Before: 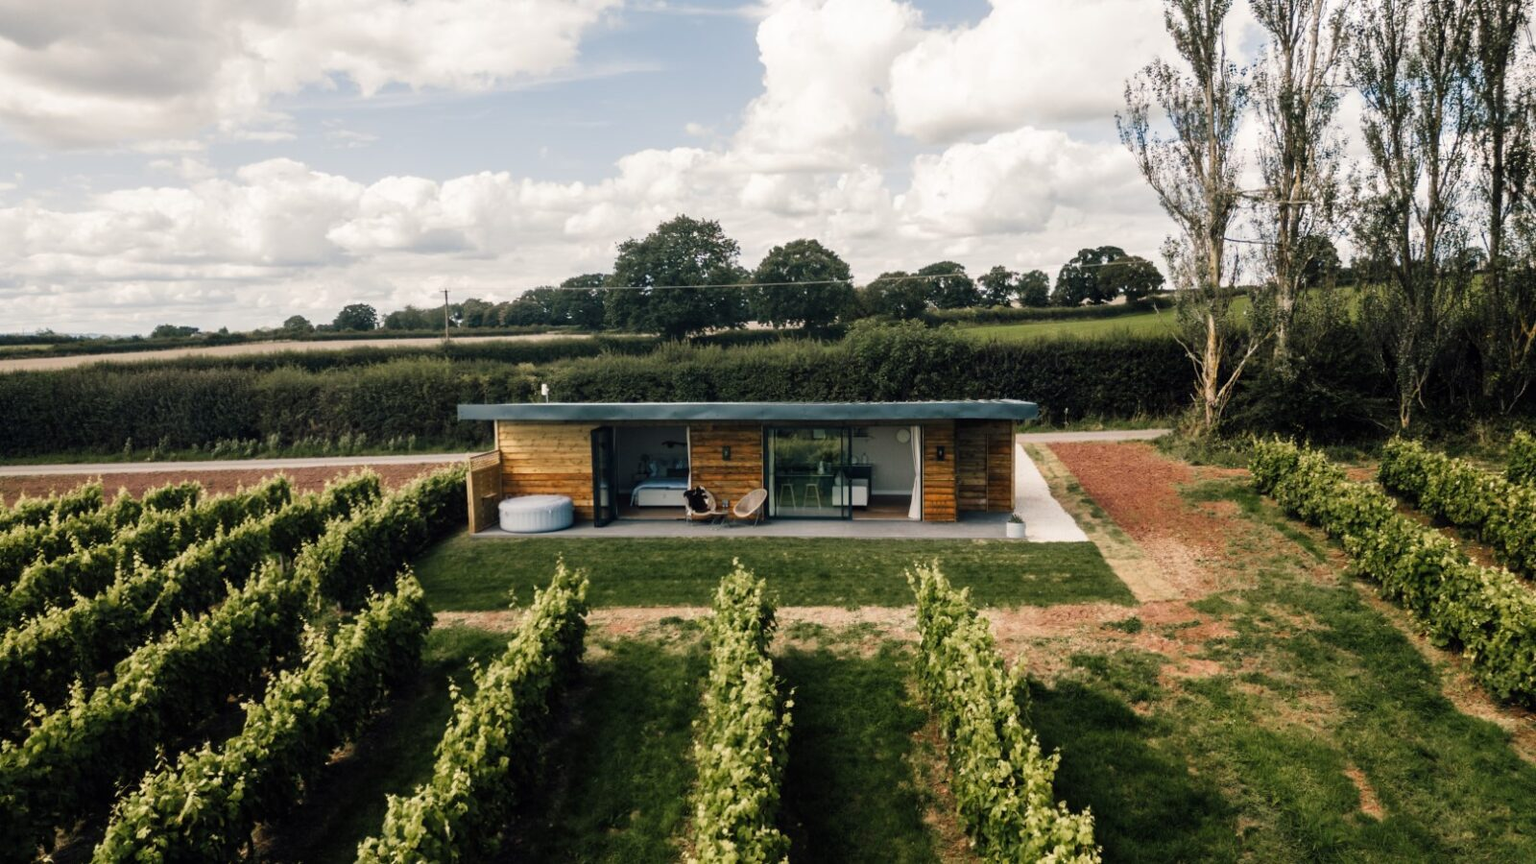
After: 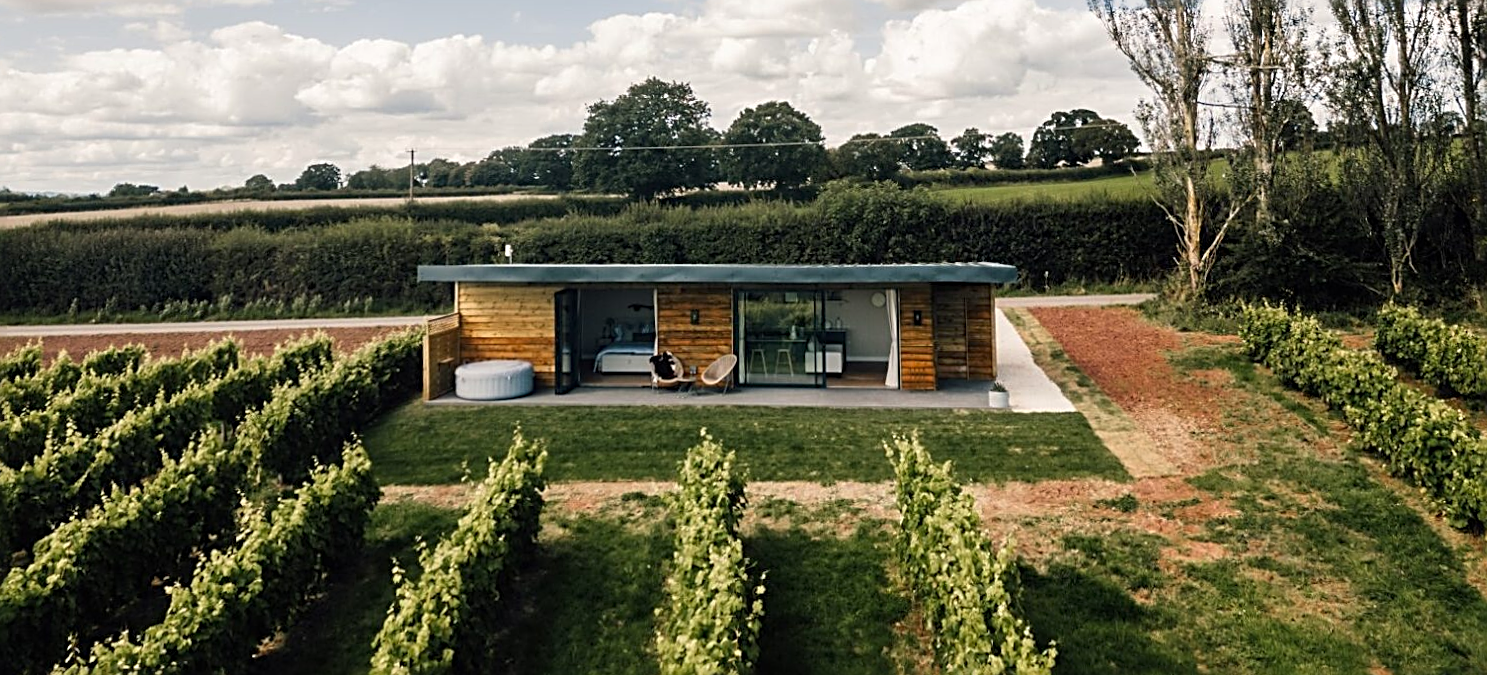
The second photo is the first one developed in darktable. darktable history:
tone equalizer: on, module defaults
shadows and highlights: shadows 20.55, highlights -20.99, soften with gaussian
rotate and perspective: rotation 0.215°, lens shift (vertical) -0.139, crop left 0.069, crop right 0.939, crop top 0.002, crop bottom 0.996
crop: top 13.819%, bottom 11.169%
color zones: curves: ch1 [(0, 0.523) (0.143, 0.545) (0.286, 0.52) (0.429, 0.506) (0.571, 0.503) (0.714, 0.503) (0.857, 0.508) (1, 0.523)]
sharpen: radius 2.584, amount 0.688
